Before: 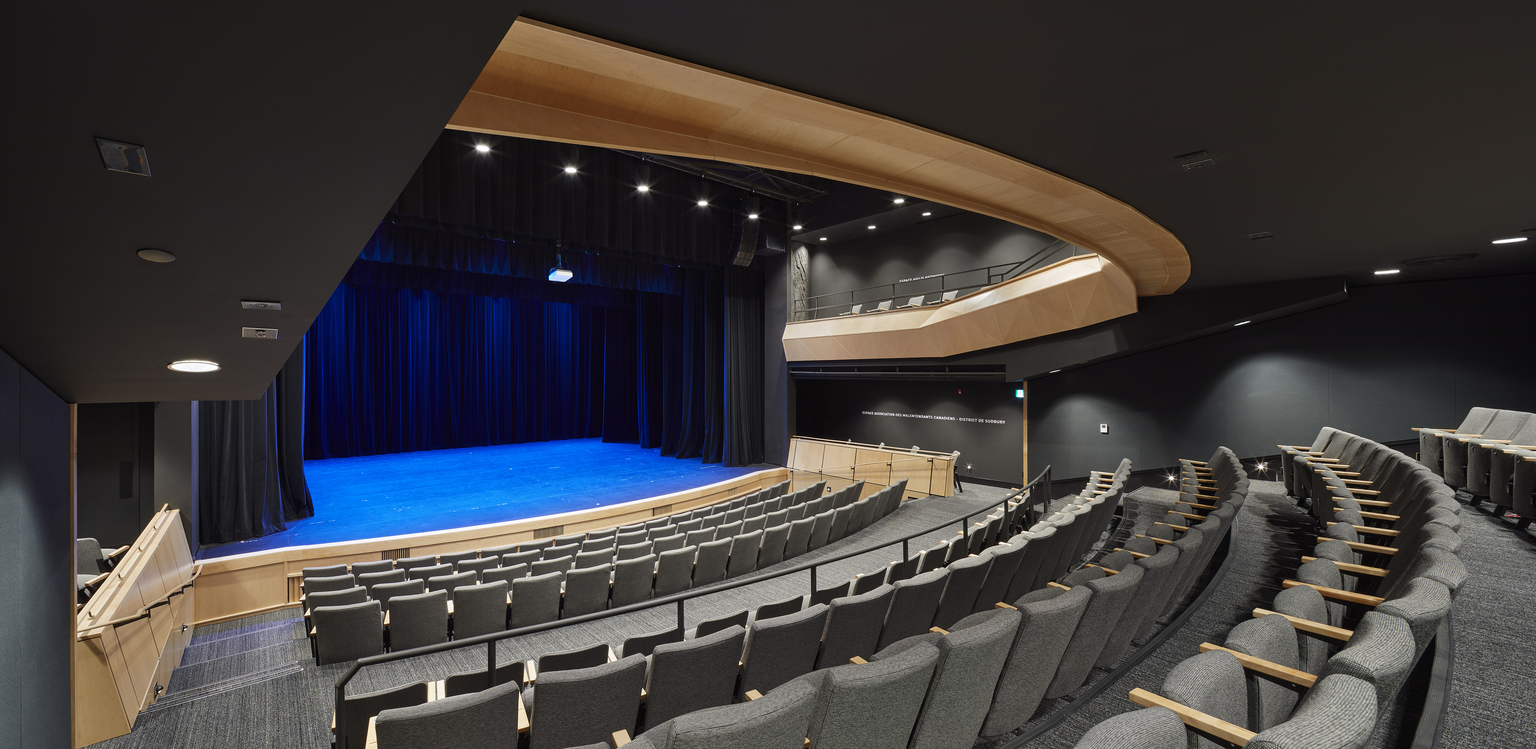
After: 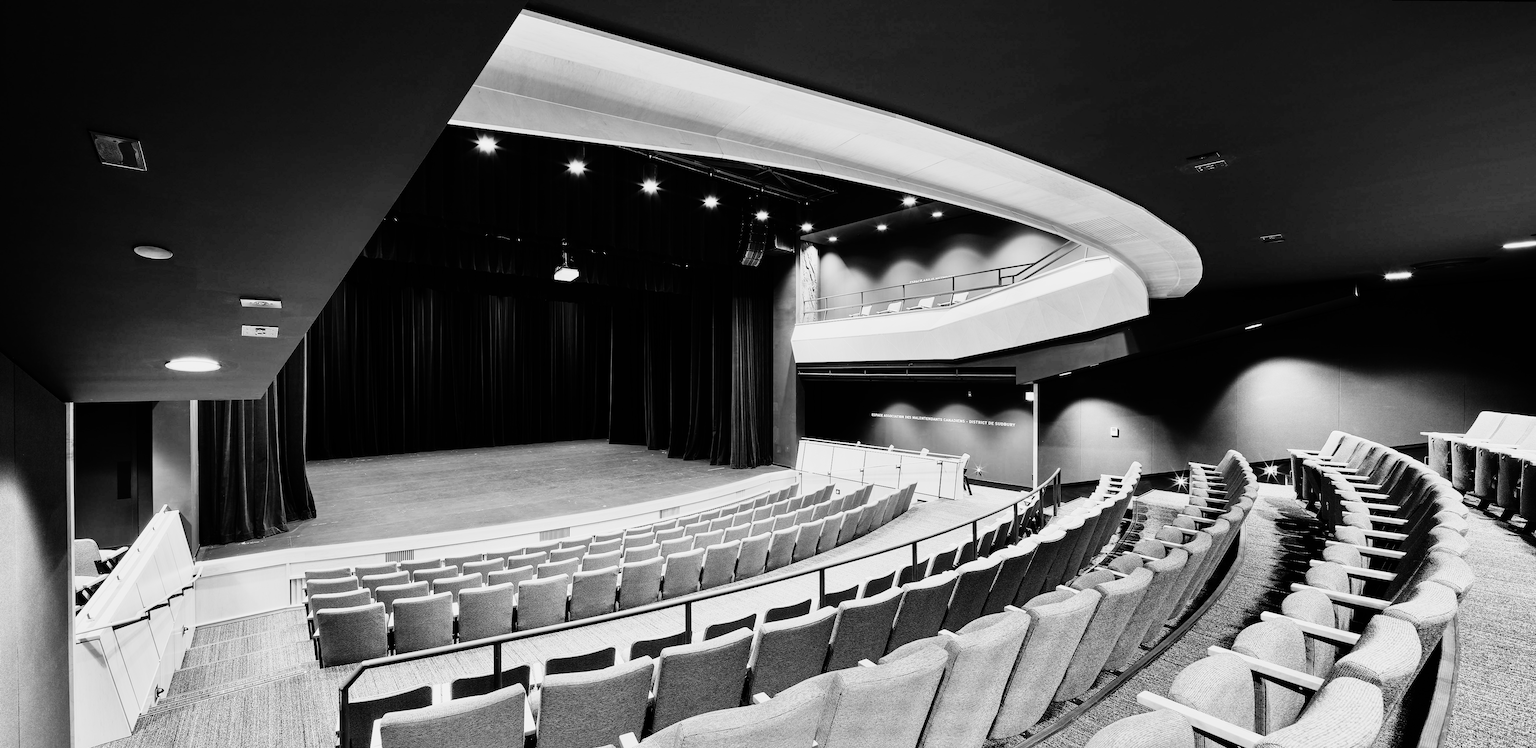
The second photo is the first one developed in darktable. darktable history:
tone equalizer: -7 EV 0.15 EV, -6 EV 0.6 EV, -5 EV 1.15 EV, -4 EV 1.33 EV, -3 EV 1.15 EV, -2 EV 0.6 EV, -1 EV 0.15 EV, mask exposure compensation -0.5 EV
rgb curve: curves: ch0 [(0, 0) (0.21, 0.15) (0.24, 0.21) (0.5, 0.75) (0.75, 0.96) (0.89, 0.99) (1, 1)]; ch1 [(0, 0.02) (0.21, 0.13) (0.25, 0.2) (0.5, 0.67) (0.75, 0.9) (0.89, 0.97) (1, 1)]; ch2 [(0, 0.02) (0.21, 0.13) (0.25, 0.2) (0.5, 0.67) (0.75, 0.9) (0.89, 0.97) (1, 1)], compensate middle gray true
monochrome: a -74.22, b 78.2
white balance: red 1.138, green 0.996, blue 0.812
rotate and perspective: rotation 0.174°, lens shift (vertical) 0.013, lens shift (horizontal) 0.019, shear 0.001, automatic cropping original format, crop left 0.007, crop right 0.991, crop top 0.016, crop bottom 0.997
